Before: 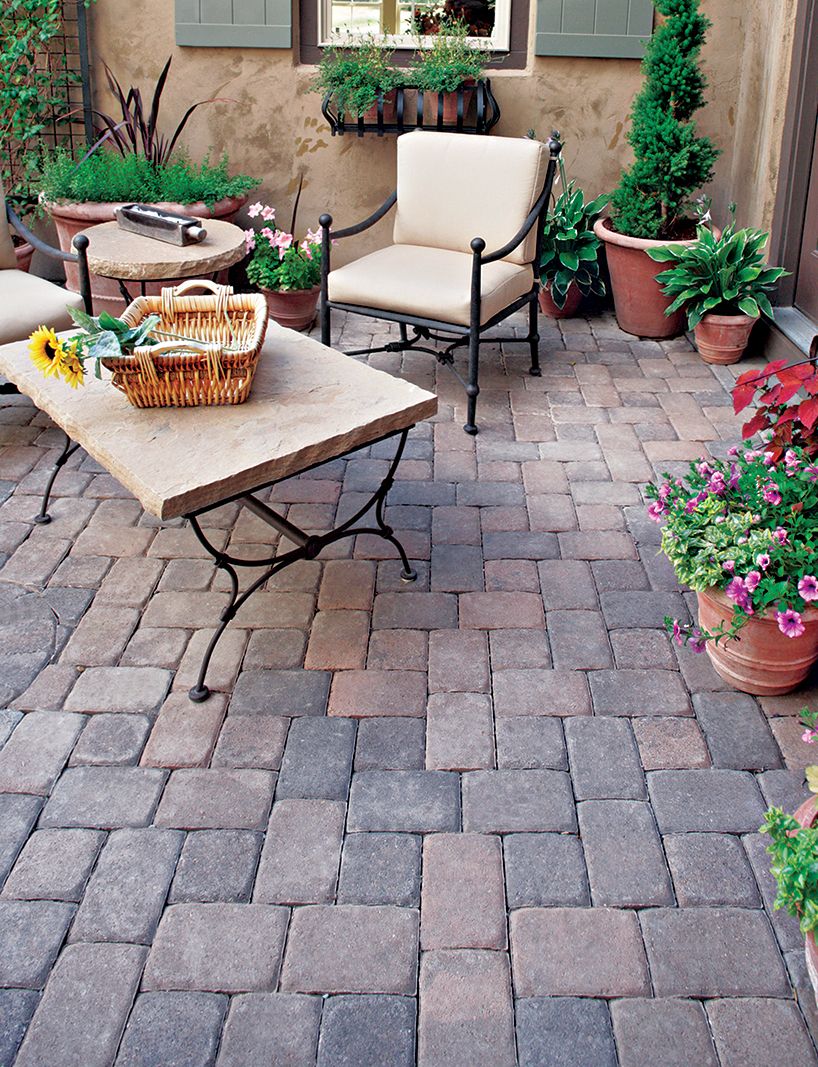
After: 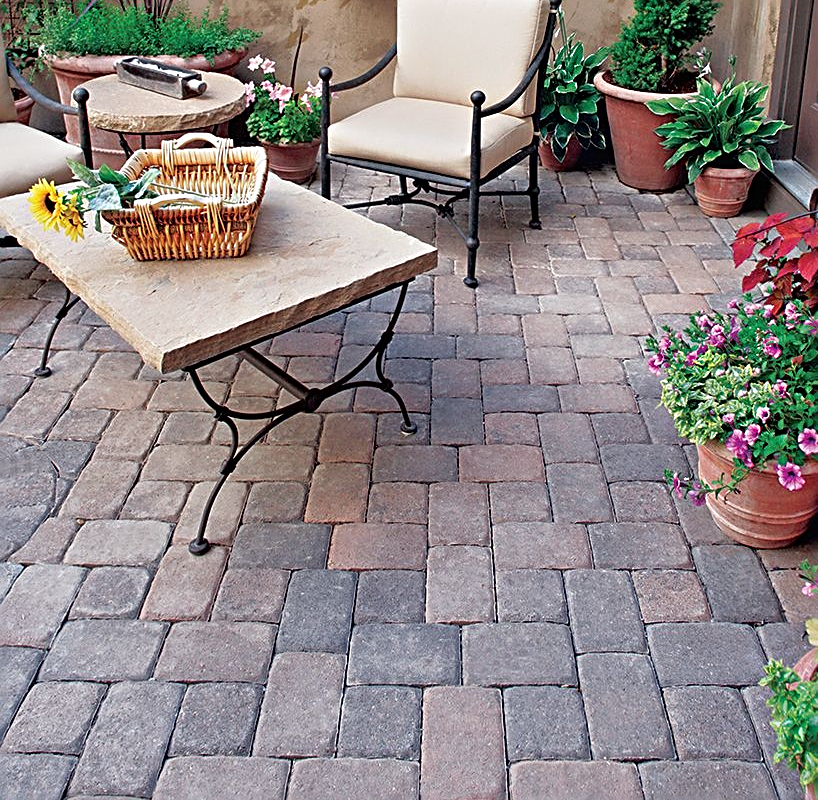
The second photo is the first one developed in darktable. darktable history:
crop: top 13.84%, bottom 11.149%
local contrast: mode bilateral grid, contrast 99, coarseness 100, detail 89%, midtone range 0.2
sharpen: radius 2.533, amount 0.625
